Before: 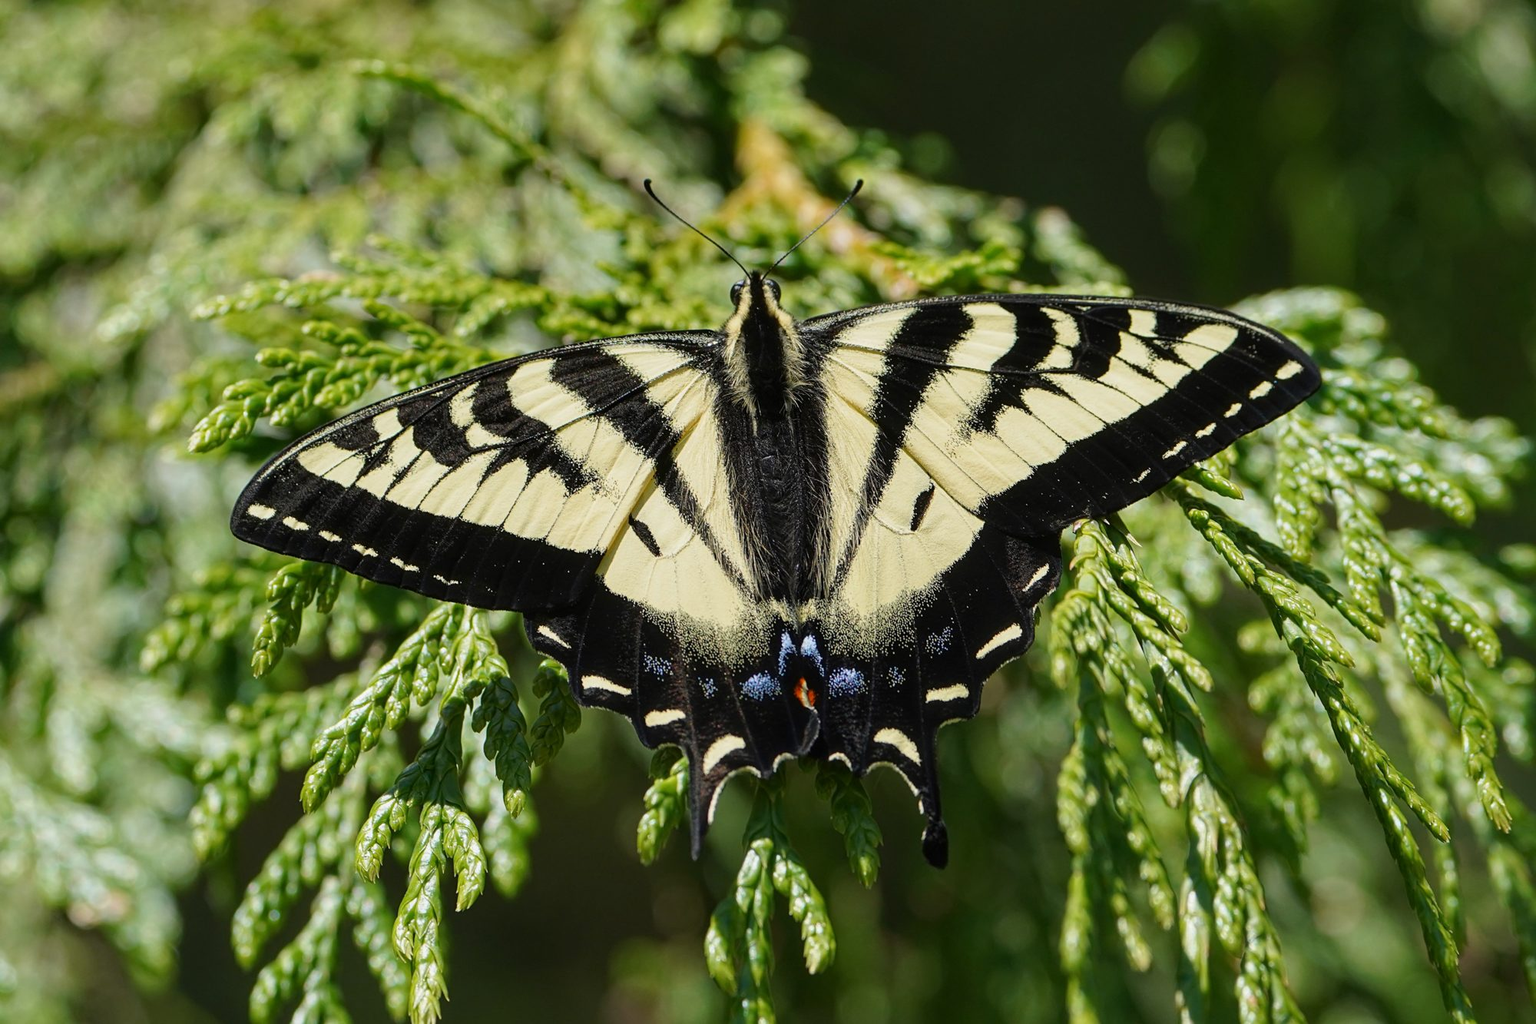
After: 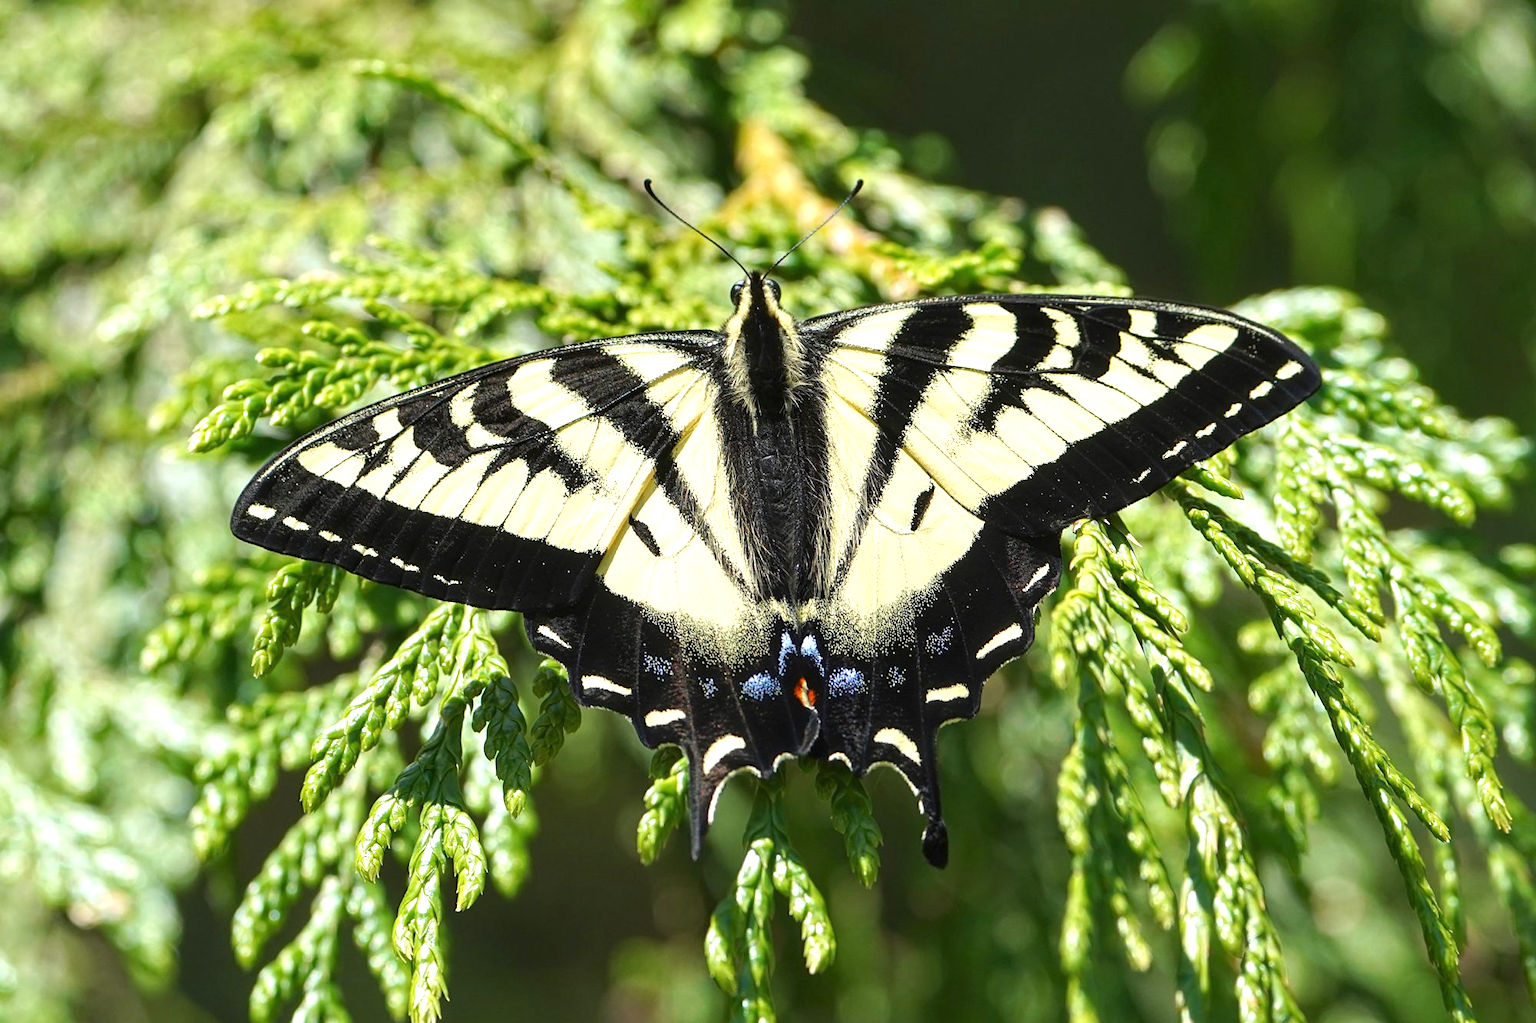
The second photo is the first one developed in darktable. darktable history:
exposure: black level correction 0, exposure 0.9 EV, compensate exposure bias true, compensate highlight preservation false
white balance: red 0.986, blue 1.01
